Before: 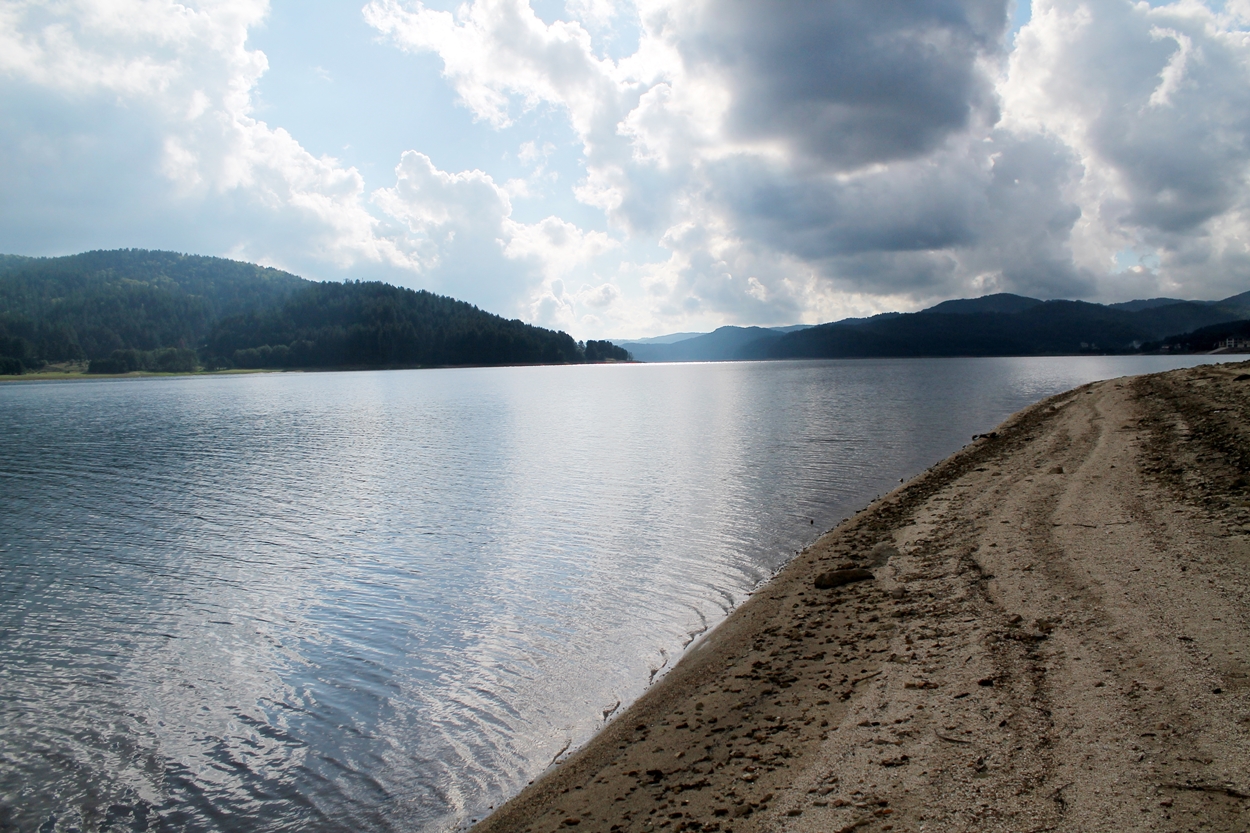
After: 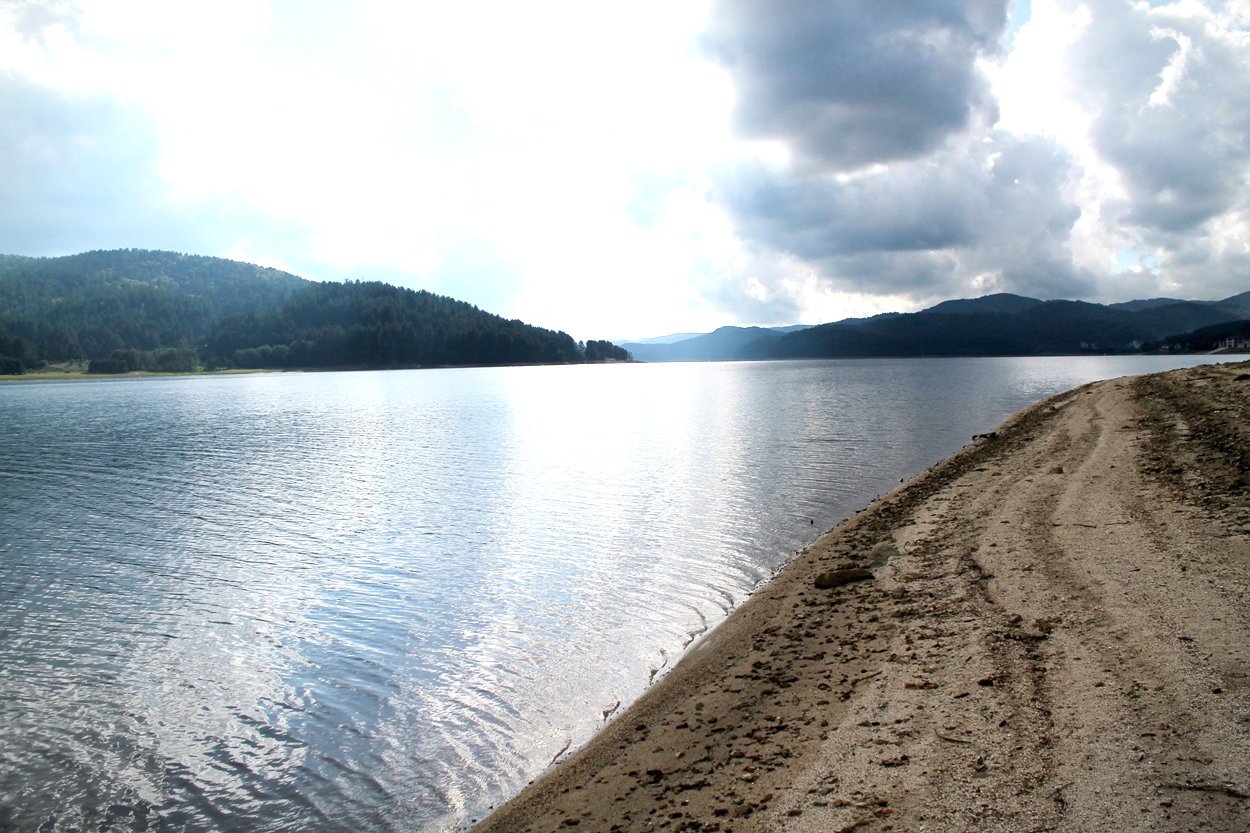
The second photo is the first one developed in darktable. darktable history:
vignetting: fall-off start 100%, brightness -0.282, width/height ratio 1.31
exposure: black level correction 0, exposure 0.7 EV, compensate exposure bias true, compensate highlight preservation false
